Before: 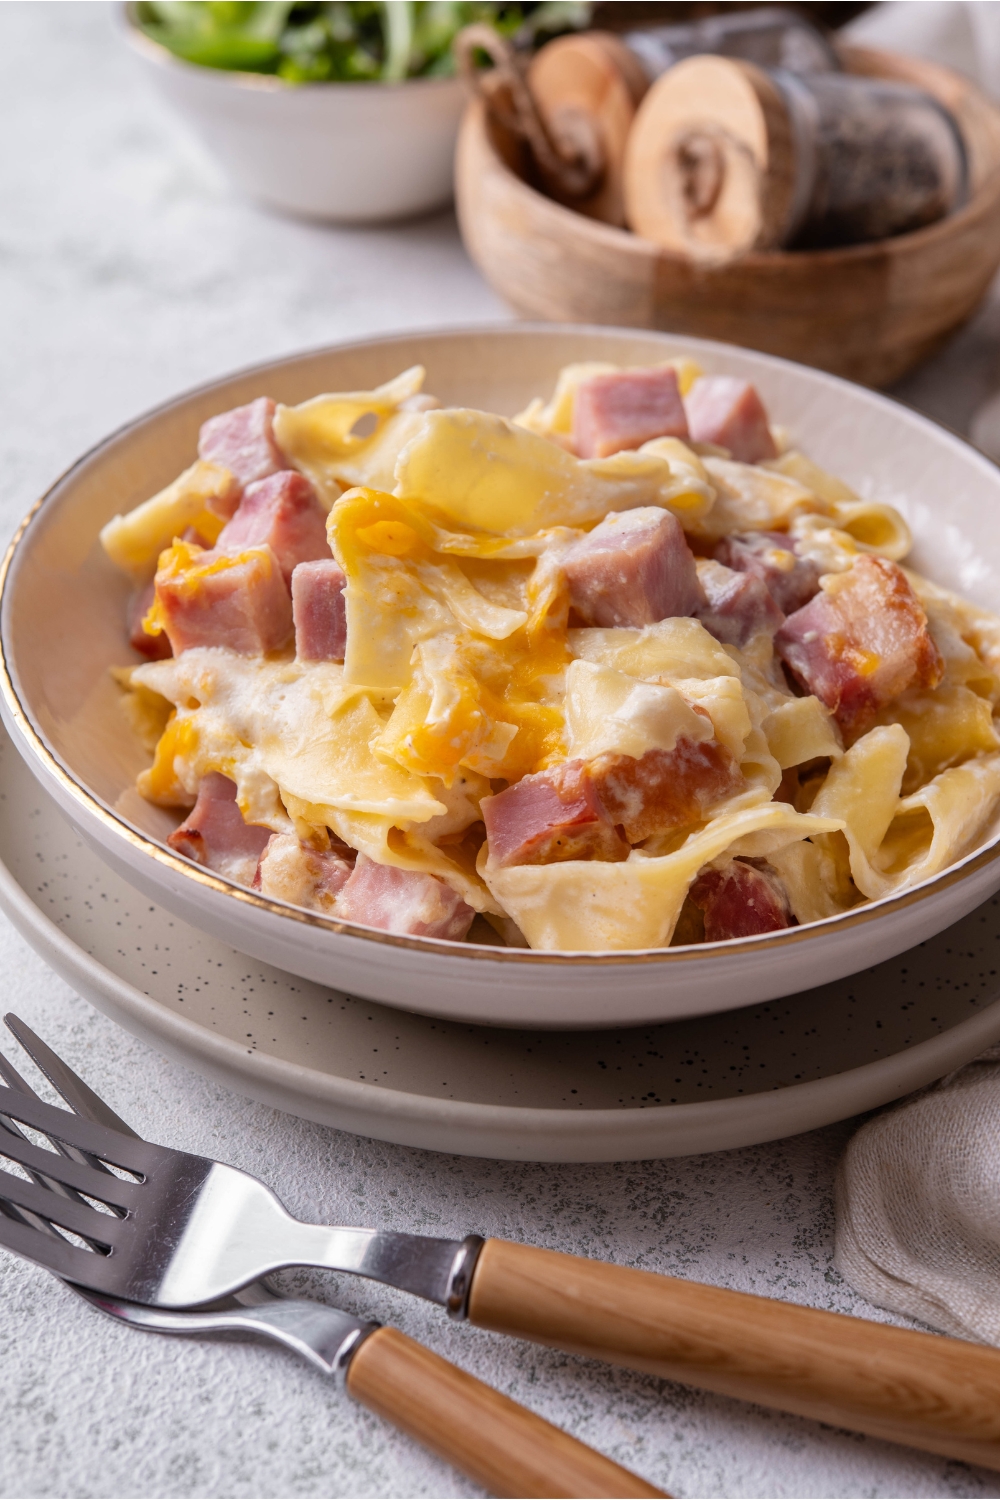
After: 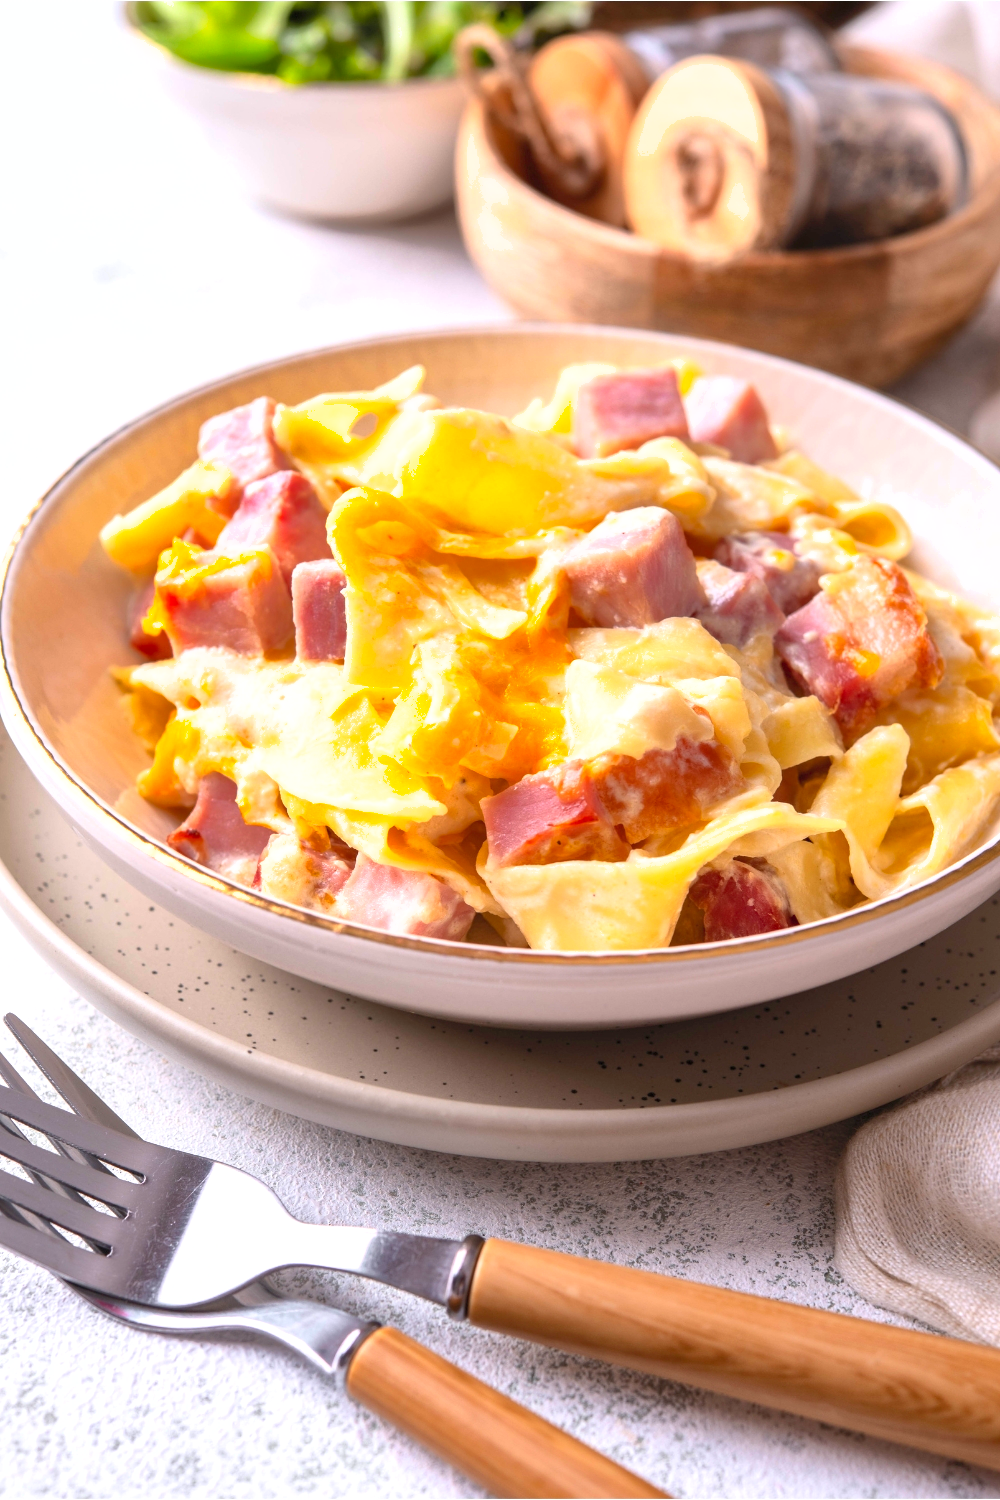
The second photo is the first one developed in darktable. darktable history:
shadows and highlights: on, module defaults
exposure: exposure 0.701 EV, compensate exposure bias true, compensate highlight preservation false
contrast brightness saturation: contrast 0.204, brightness 0.16, saturation 0.215
